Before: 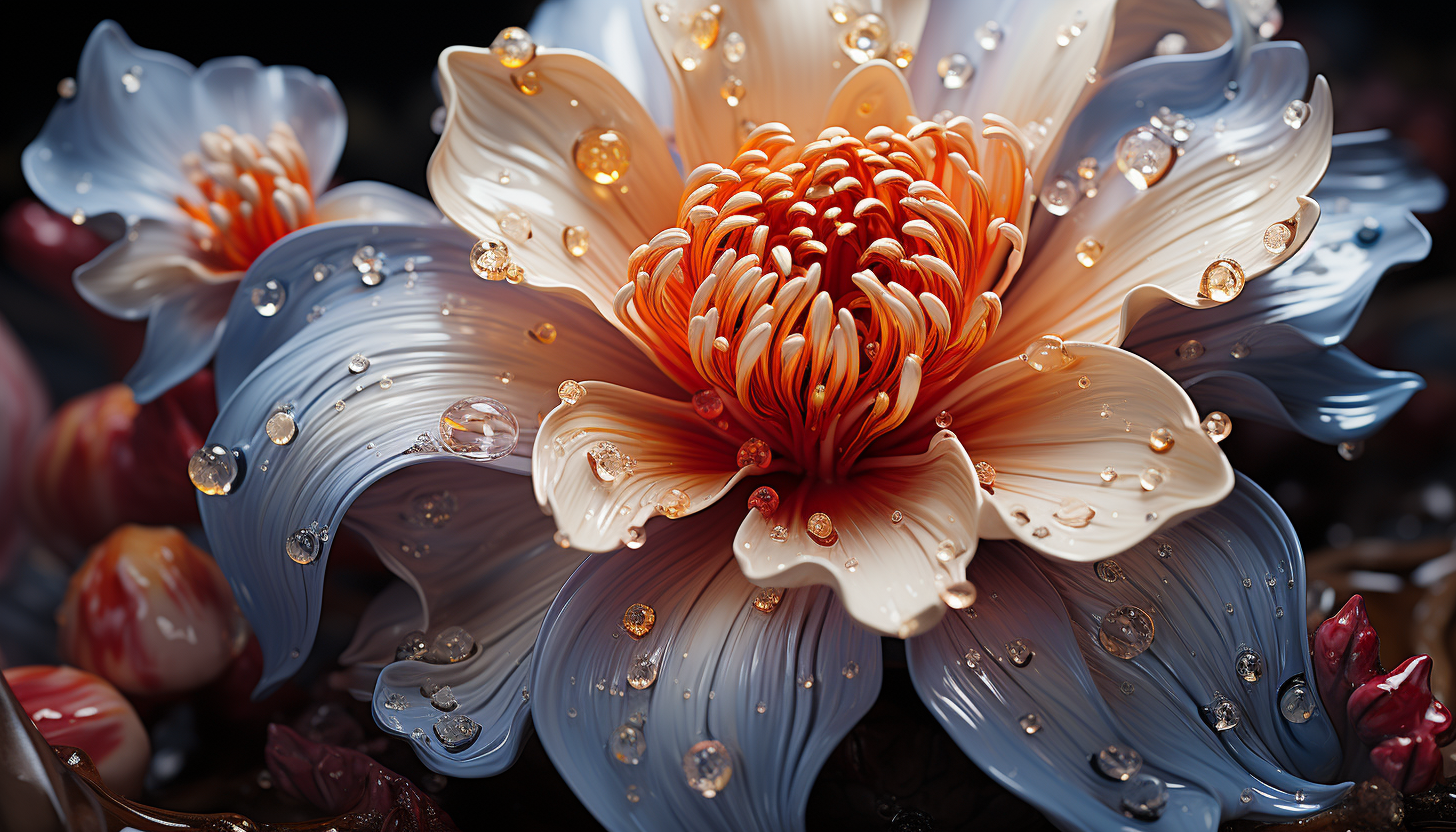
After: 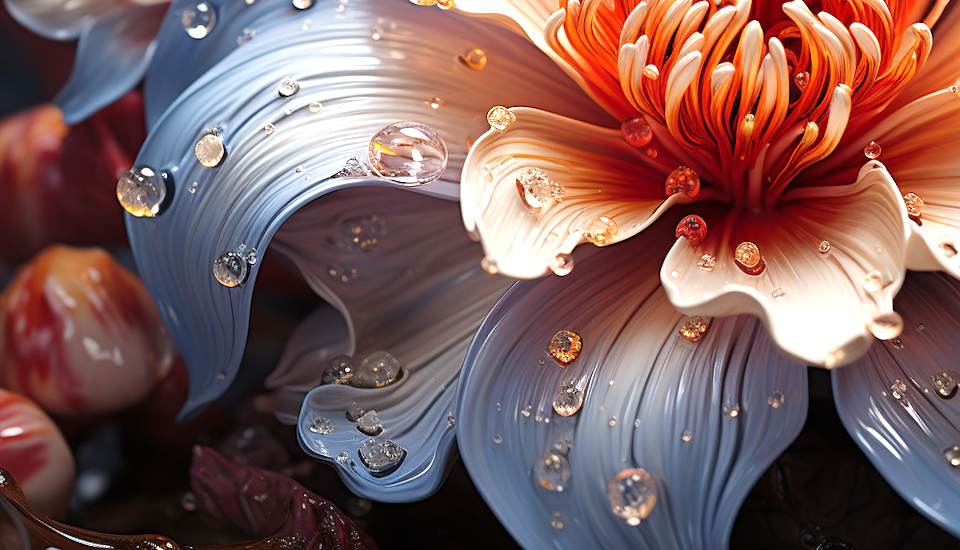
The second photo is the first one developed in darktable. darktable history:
crop and rotate: angle -0.73°, left 3.911%, top 32.327%, right 28.684%
exposure: black level correction 0, exposure 0.696 EV, compensate highlight preservation false
